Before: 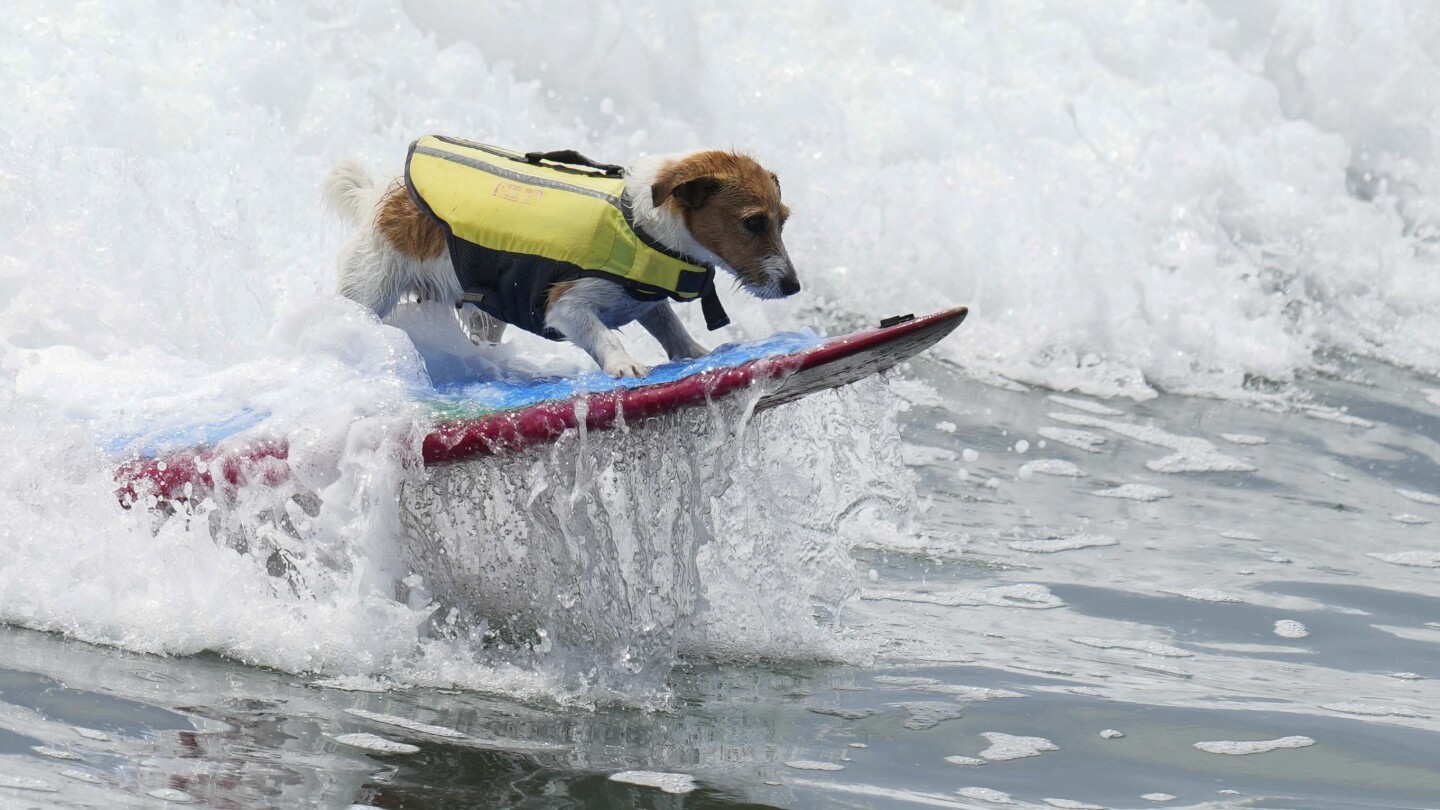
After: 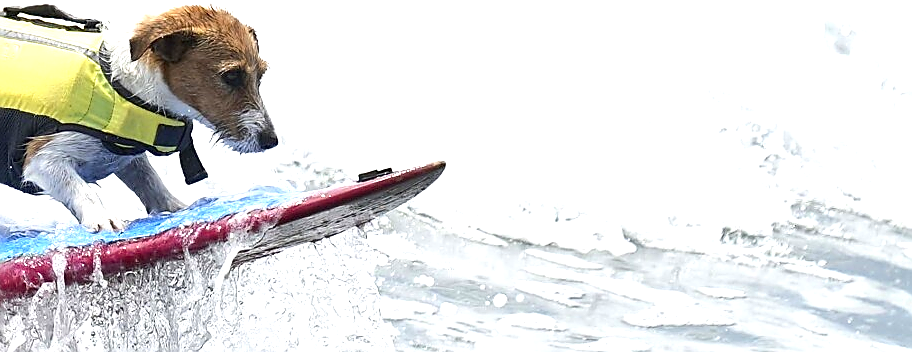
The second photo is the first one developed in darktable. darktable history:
exposure: black level correction 0.001, exposure 1.118 EV, compensate highlight preservation false
tone curve: curves: ch0 [(0, 0) (0.003, 0.003) (0.011, 0.011) (0.025, 0.024) (0.044, 0.043) (0.069, 0.068) (0.1, 0.098) (0.136, 0.133) (0.177, 0.173) (0.224, 0.22) (0.277, 0.271) (0.335, 0.328) (0.399, 0.39) (0.468, 0.458) (0.543, 0.563) (0.623, 0.64) (0.709, 0.722) (0.801, 0.809) (0.898, 0.902) (1, 1)], color space Lab, independent channels, preserve colors none
crop: left 36.298%, top 18.072%, right 0.353%, bottom 38.37%
sharpen: radius 1.386, amount 1.259, threshold 0.635
